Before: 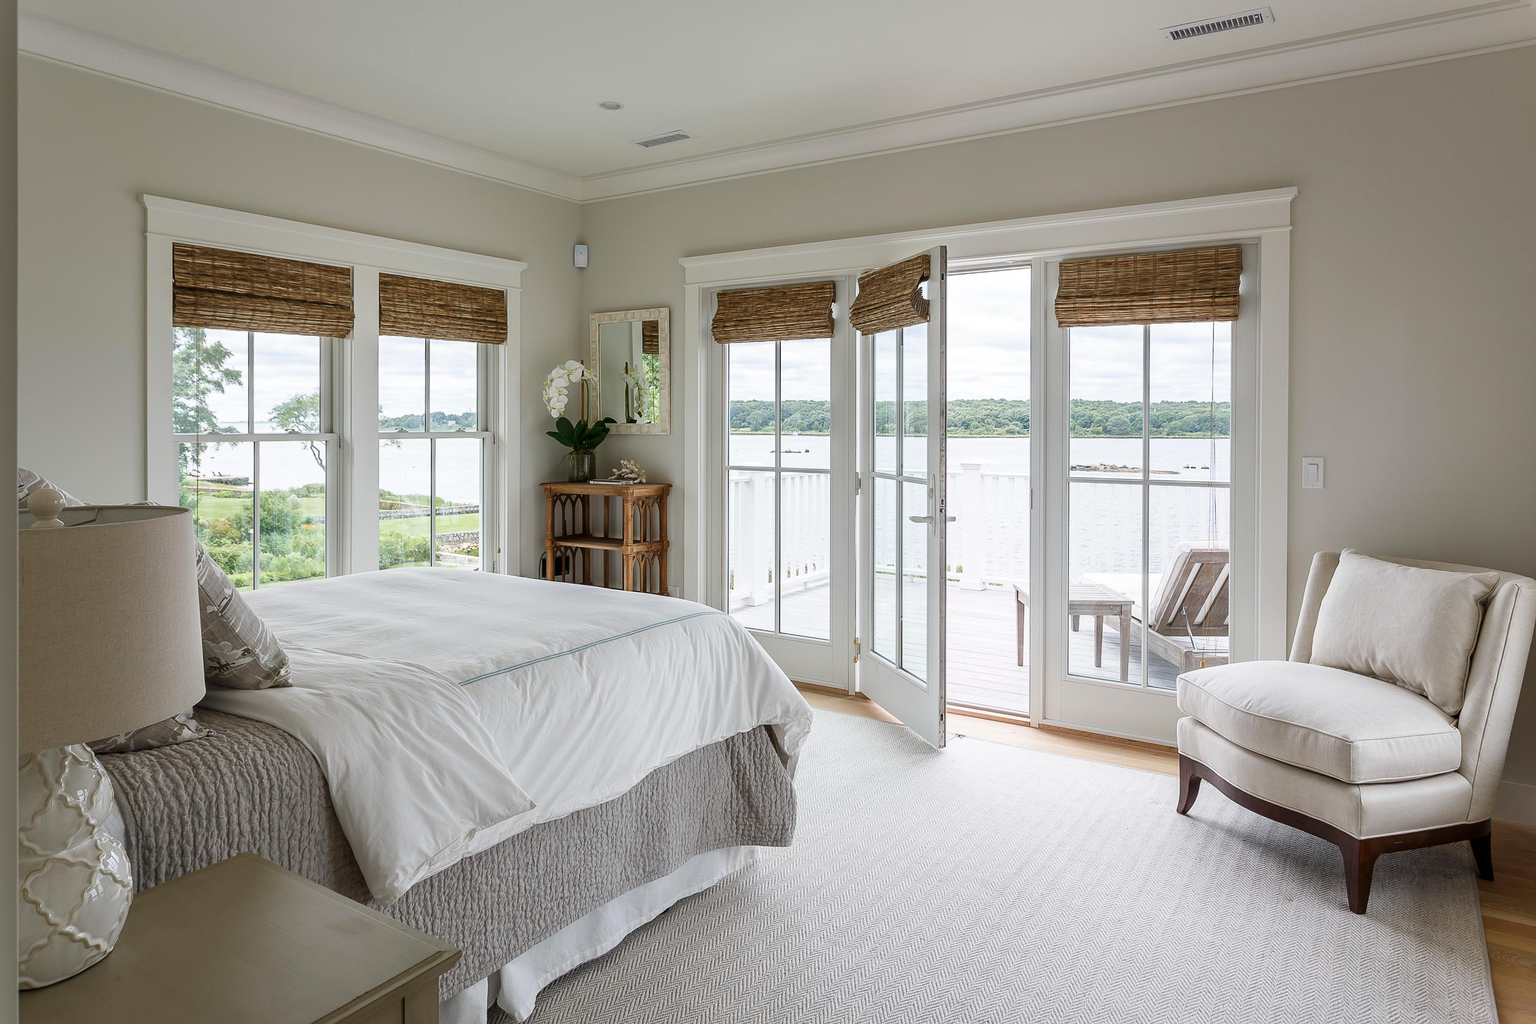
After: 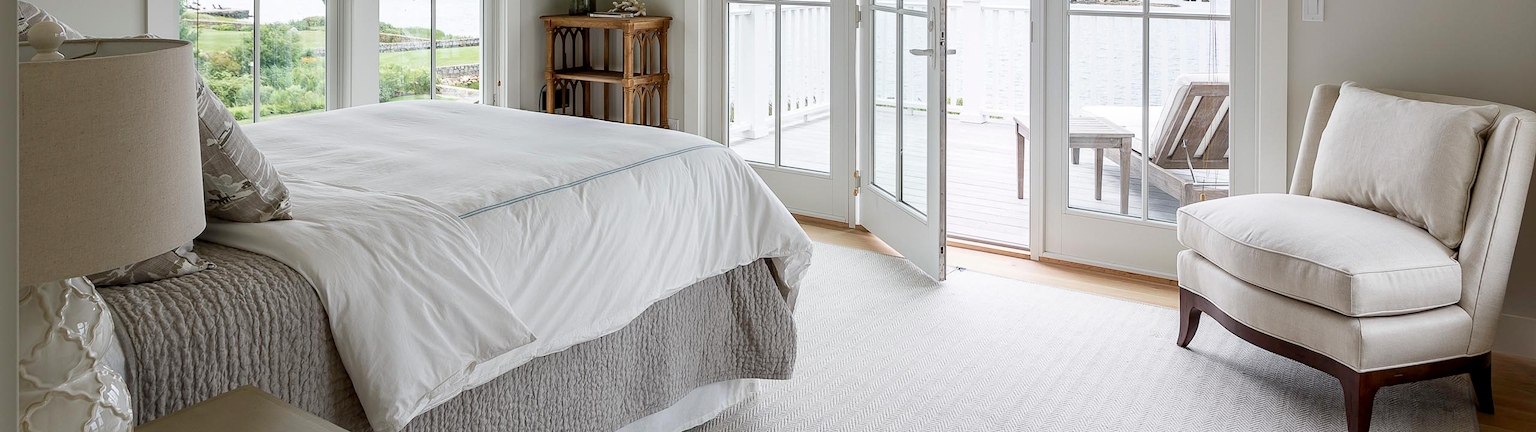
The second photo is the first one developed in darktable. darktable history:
crop: top 45.645%, bottom 12.119%
exposure: black level correction 0.005, exposure 0.017 EV, compensate highlight preservation false
